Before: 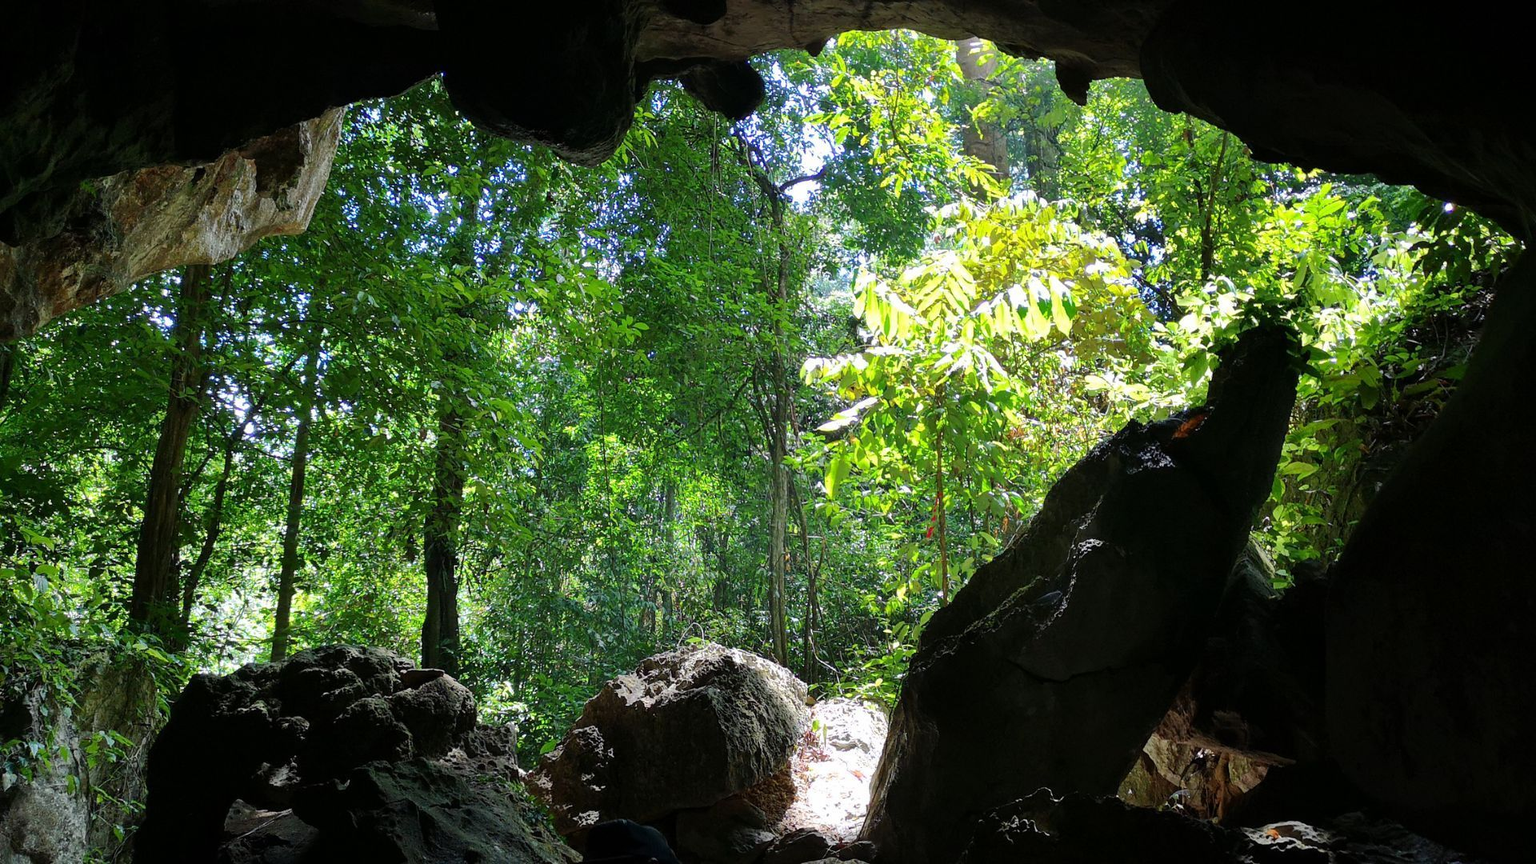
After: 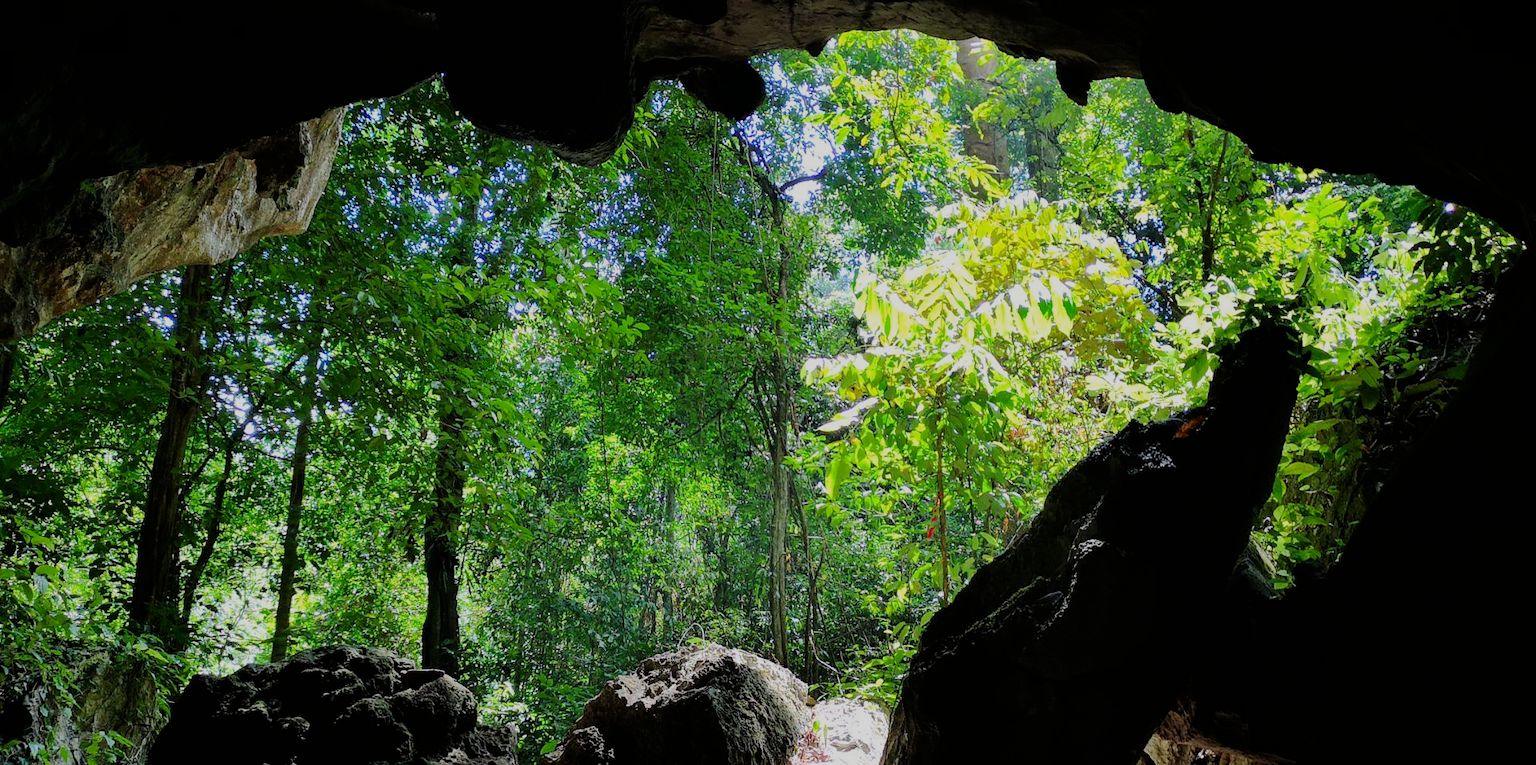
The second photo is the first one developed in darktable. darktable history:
crop and rotate: top 0%, bottom 11.404%
contrast brightness saturation: saturation 0.131
filmic rgb: black relative exposure -7.65 EV, white relative exposure 4.56 EV, hardness 3.61
